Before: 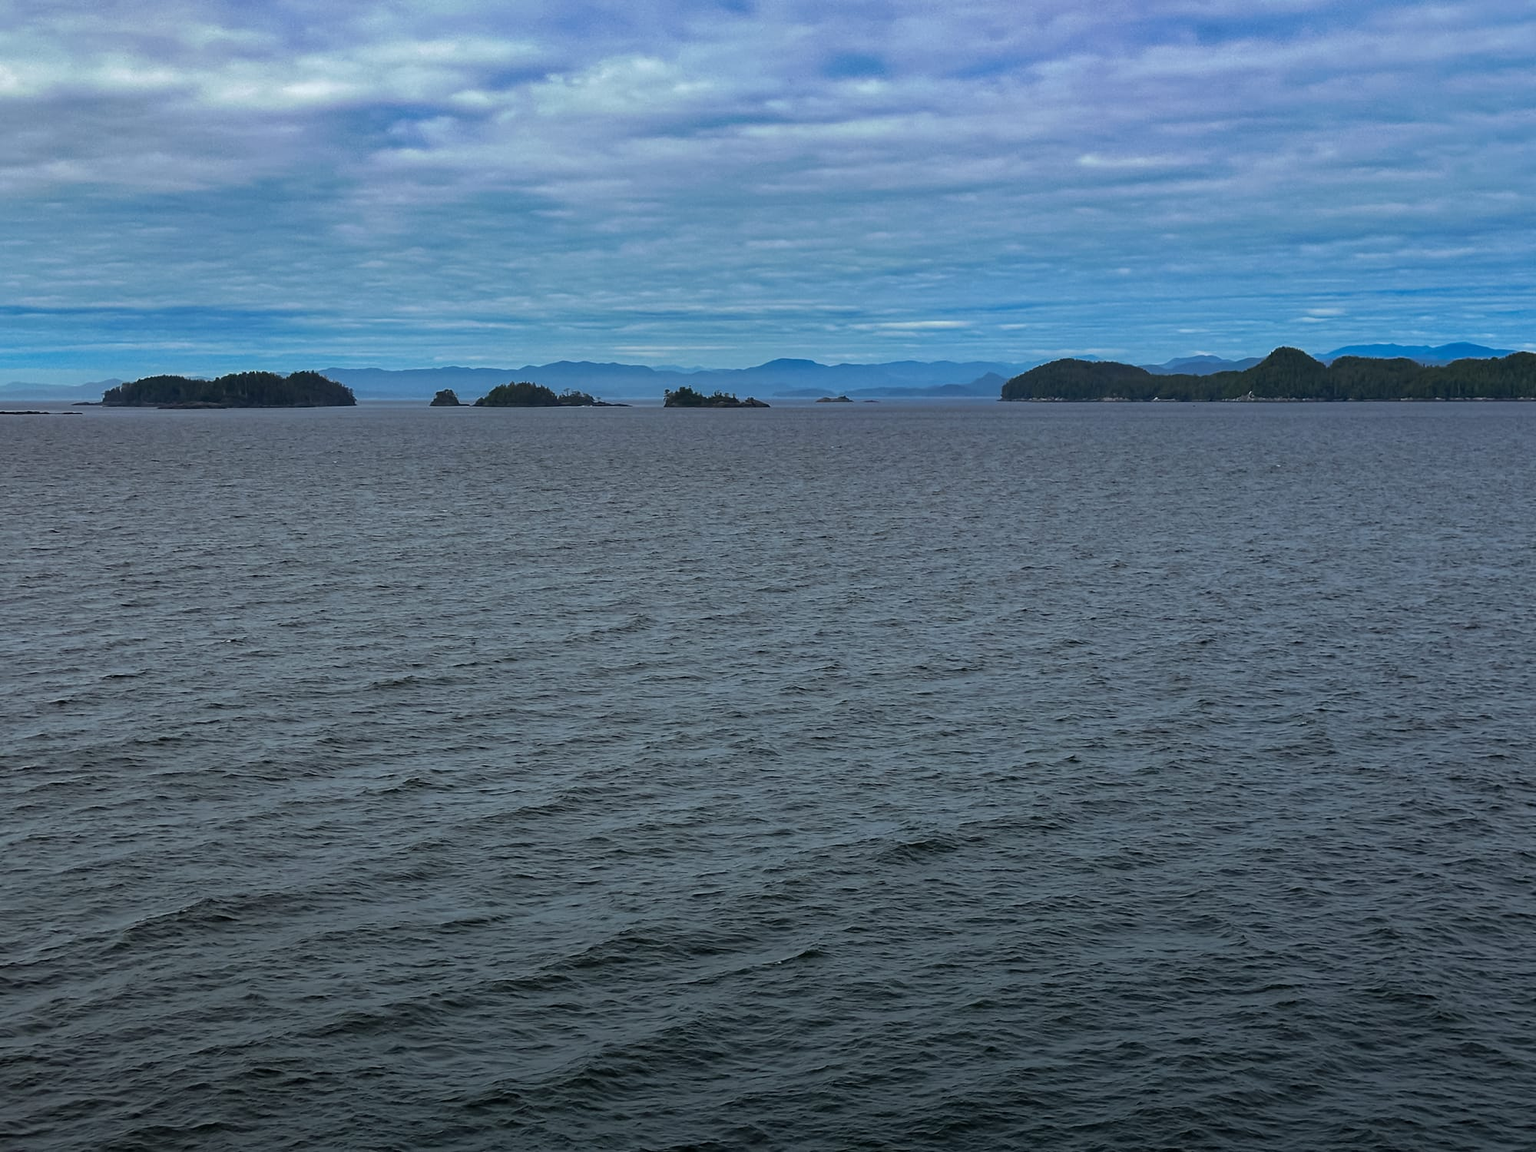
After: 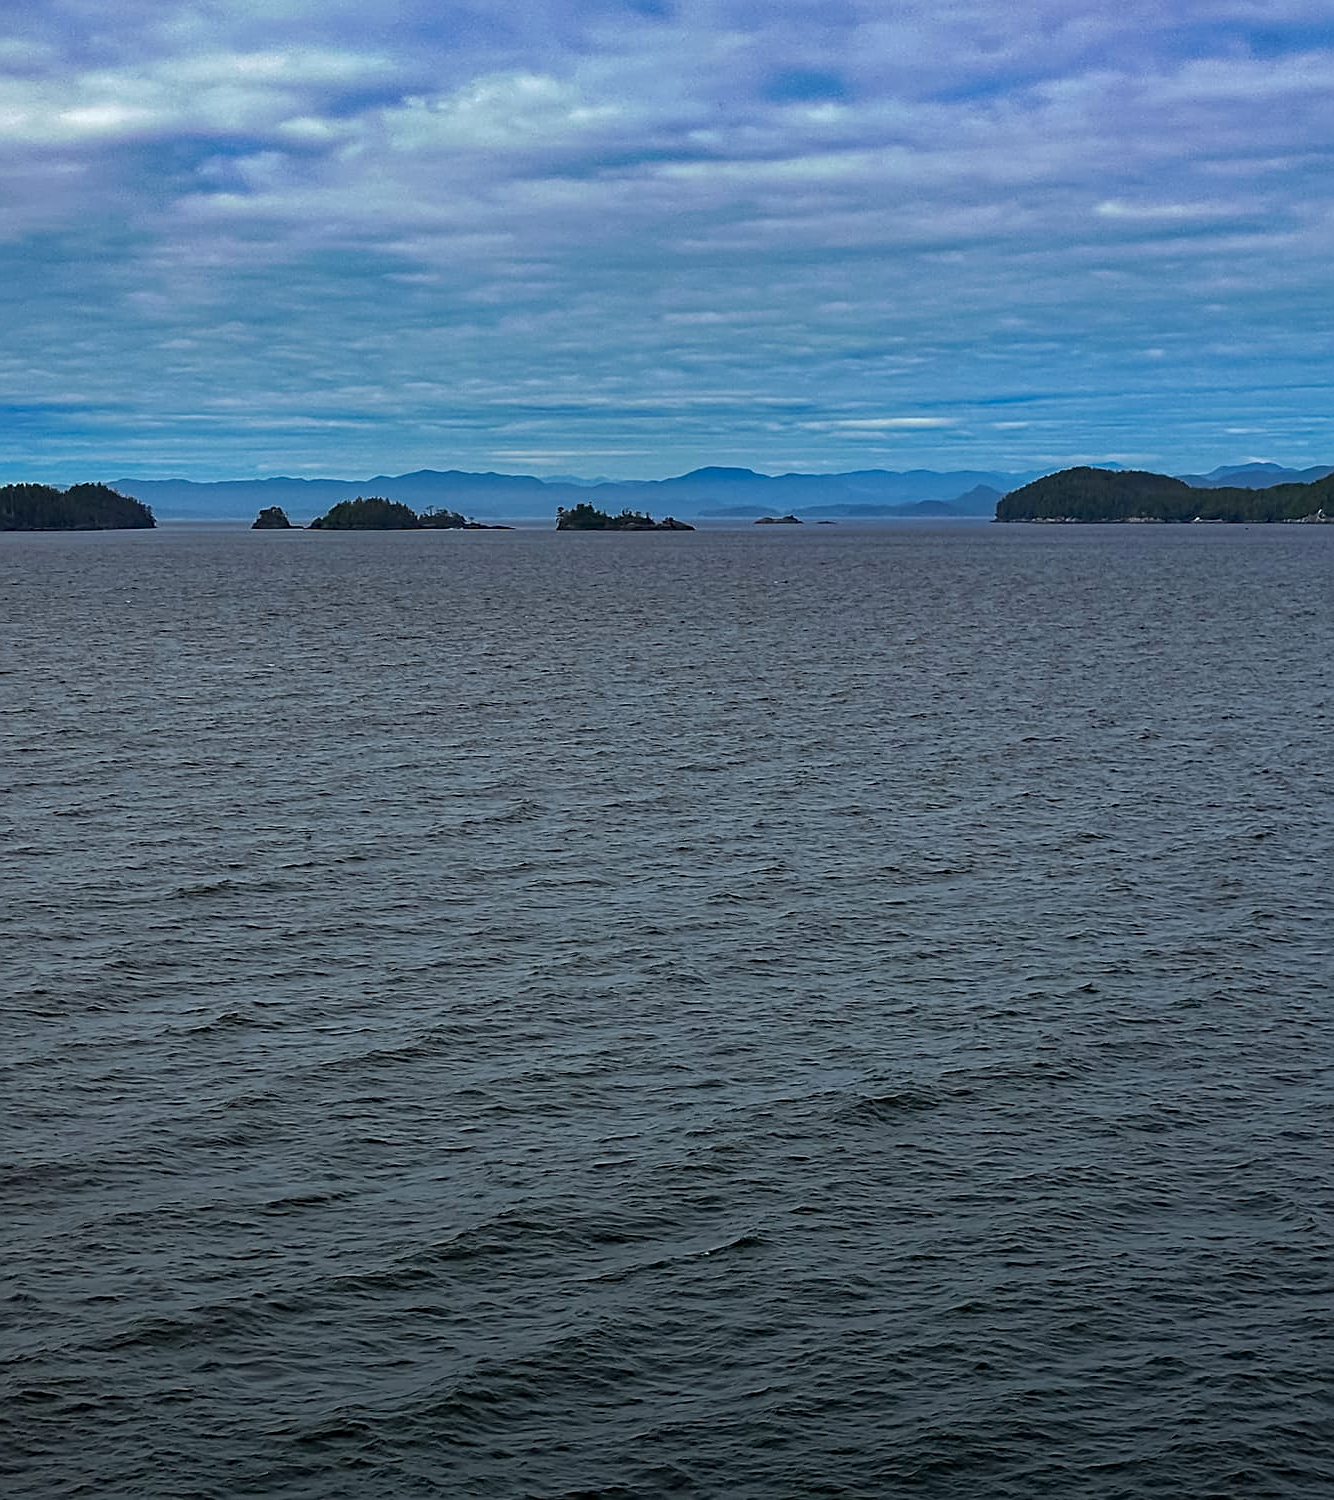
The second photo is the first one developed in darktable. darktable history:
sharpen: on, module defaults
haze removal: compatibility mode true, adaptive false
crop and rotate: left 15.446%, right 17.836%
